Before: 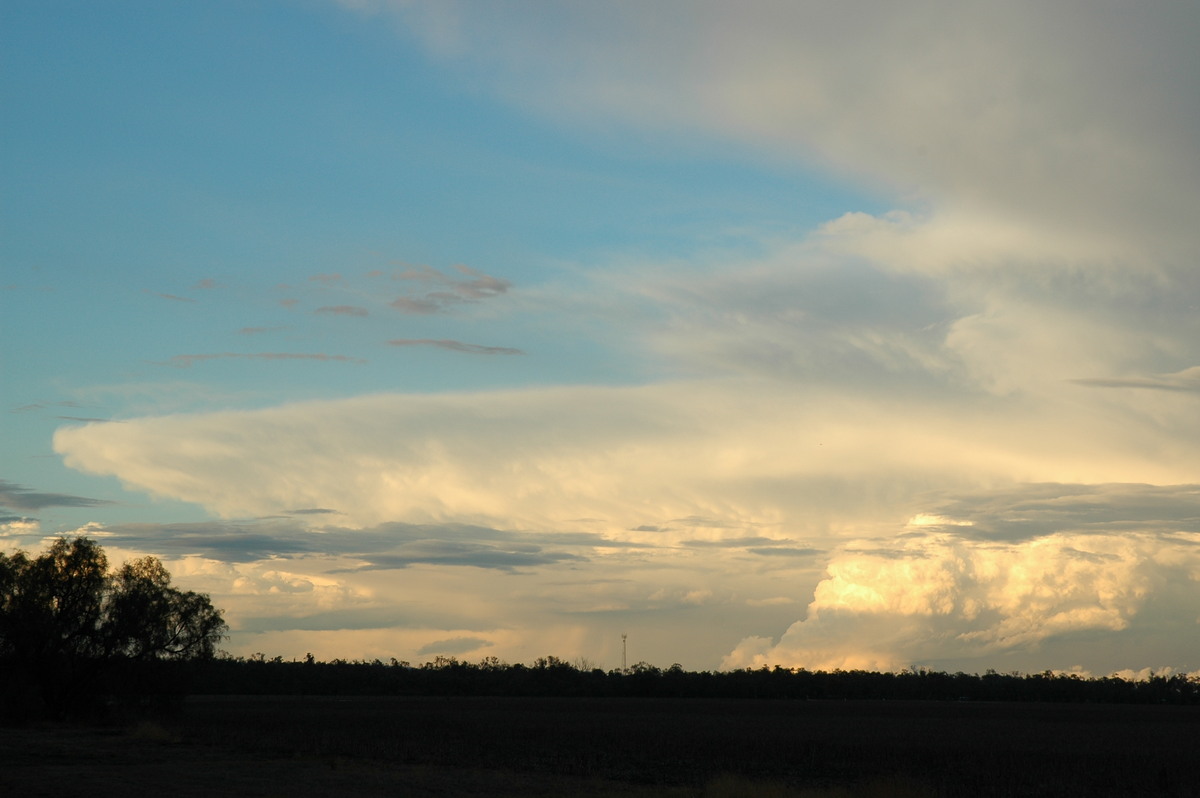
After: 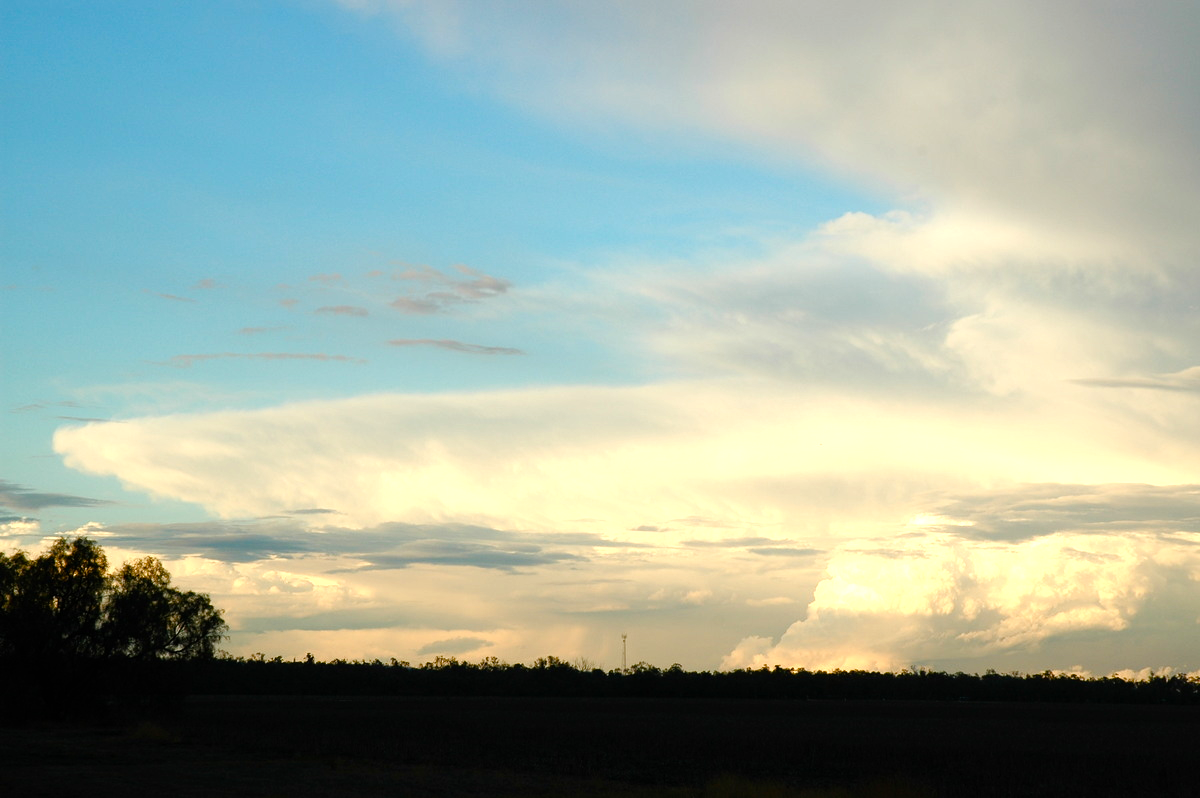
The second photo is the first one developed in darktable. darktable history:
color balance rgb: linear chroma grading › global chroma 17.063%, perceptual saturation grading › global saturation 25.64%, perceptual saturation grading › highlights -50.484%, perceptual saturation grading › shadows 30.475%, global vibrance 14.805%
tone equalizer: -8 EV -0.752 EV, -7 EV -0.668 EV, -6 EV -0.582 EV, -5 EV -0.398 EV, -3 EV 0.39 EV, -2 EV 0.6 EV, -1 EV 0.689 EV, +0 EV 0.737 EV
